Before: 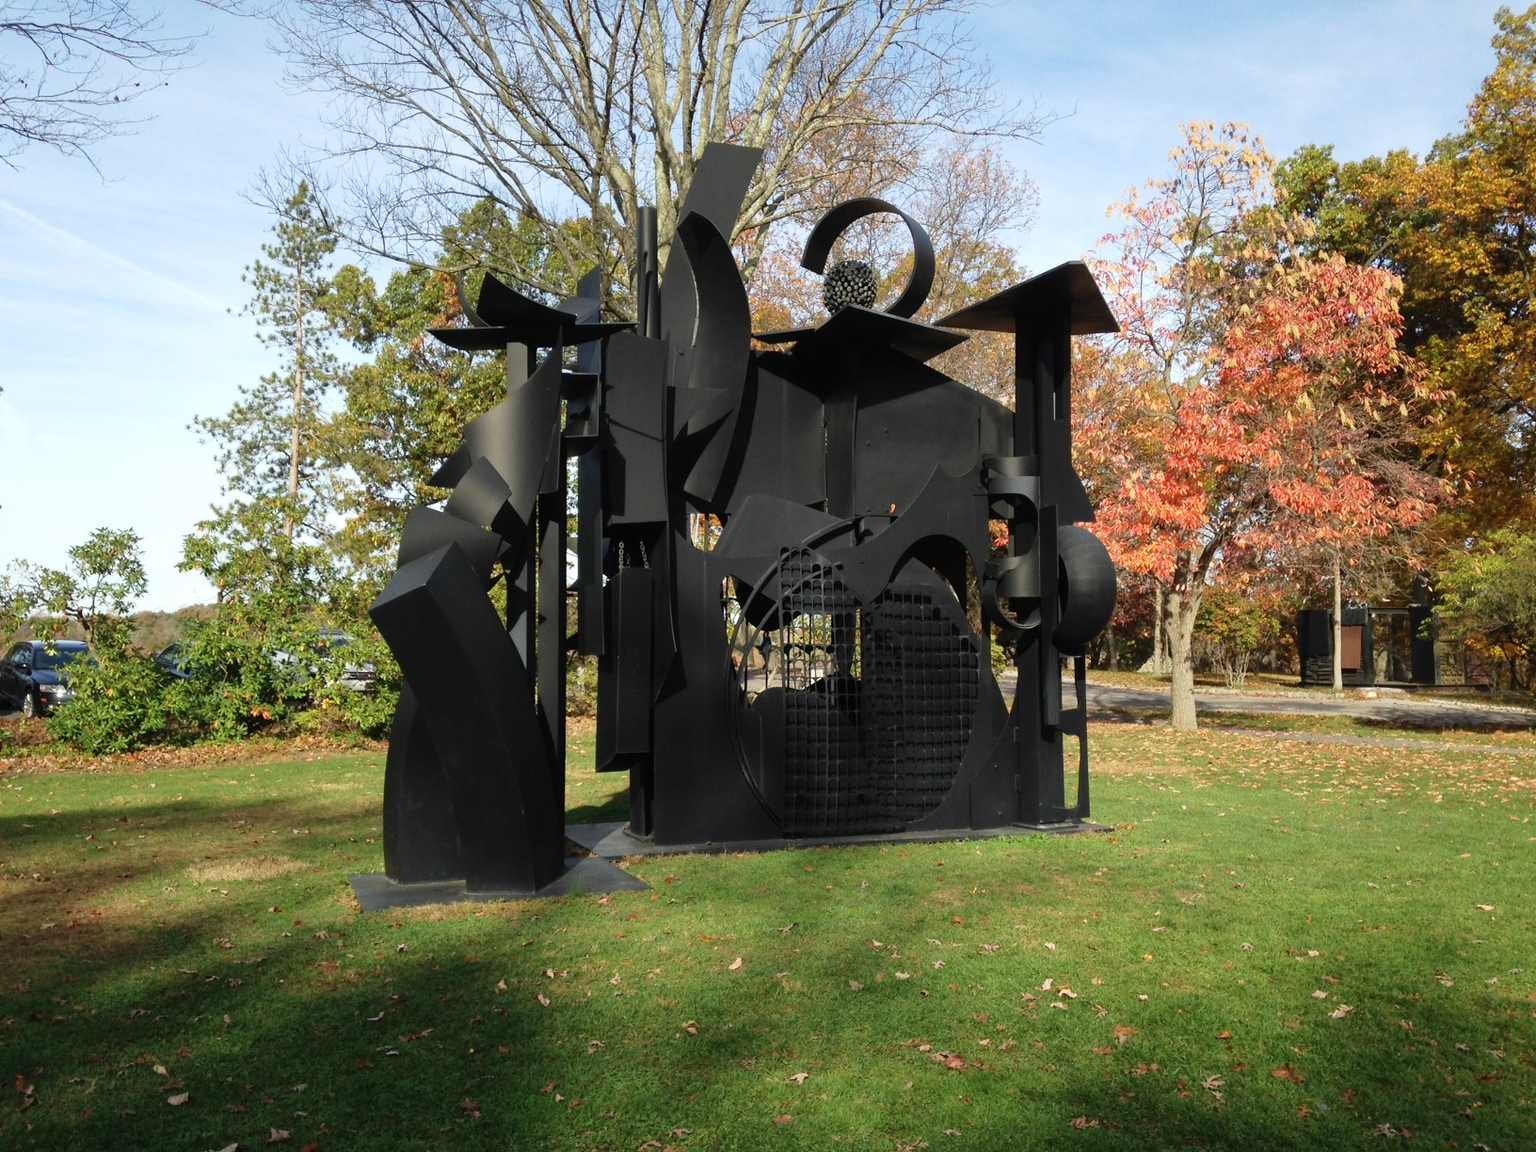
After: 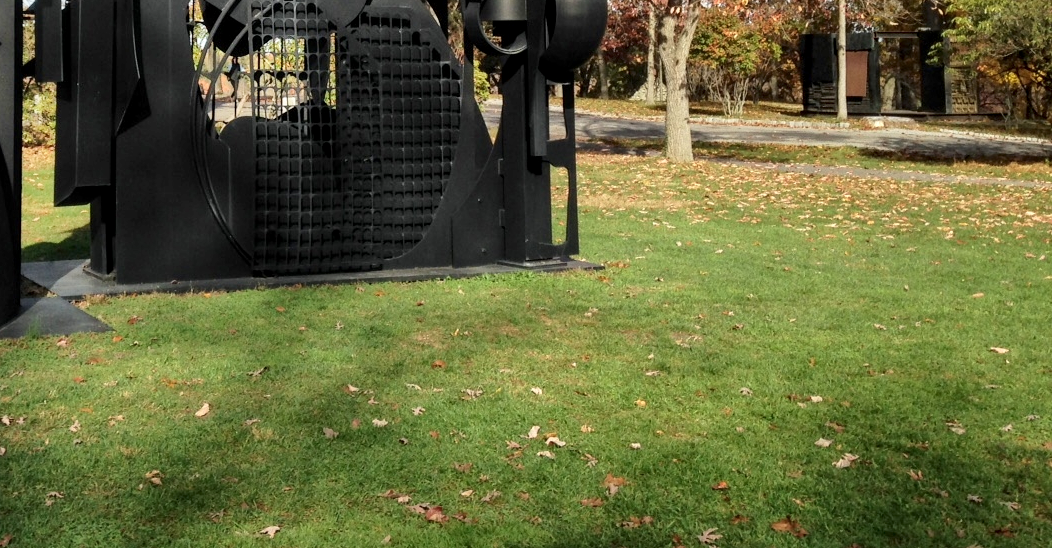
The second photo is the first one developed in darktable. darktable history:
local contrast: shadows 94%
shadows and highlights: white point adjustment 1, soften with gaussian
crop and rotate: left 35.509%, top 50.238%, bottom 4.934%
